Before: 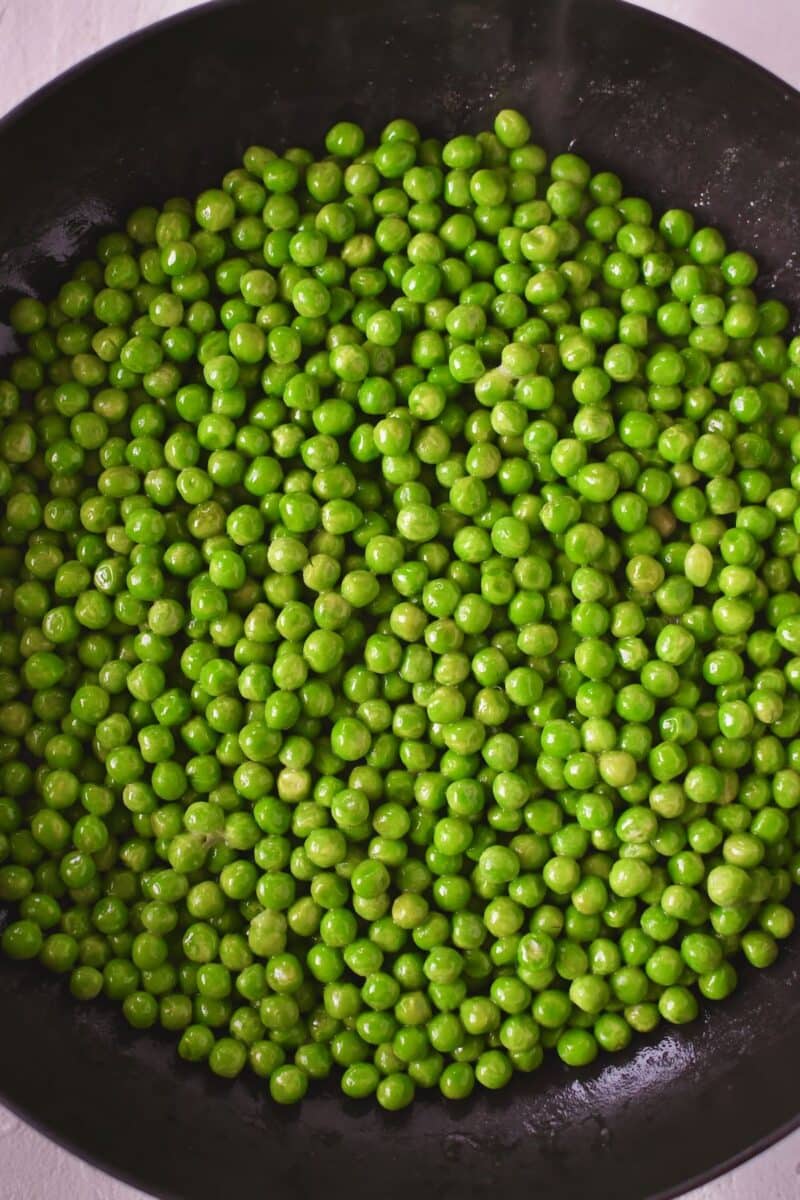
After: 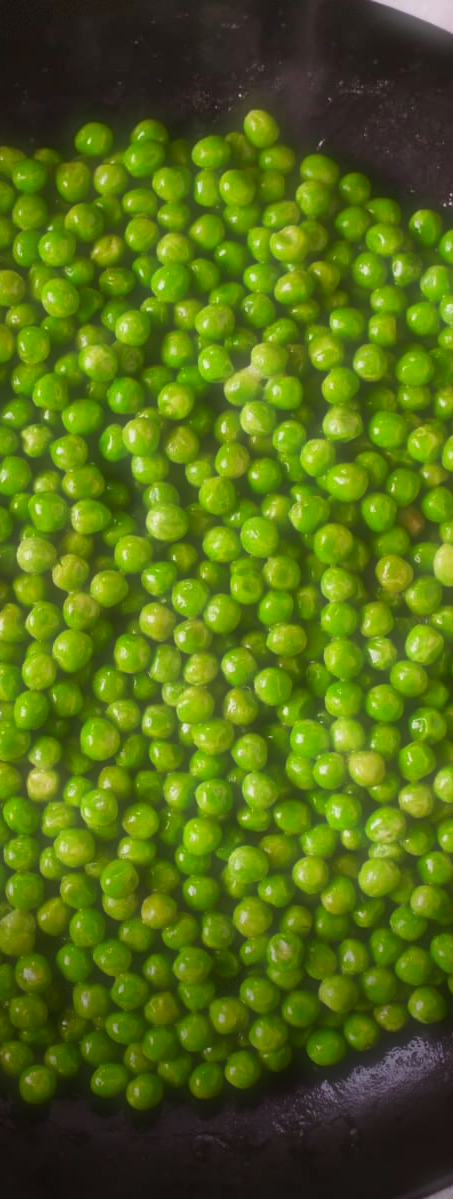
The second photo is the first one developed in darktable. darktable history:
crop: left 31.458%, top 0%, right 11.876%
vignetting: fall-off start 68.33%, fall-off radius 30%, saturation 0.042, center (-0.066, -0.311), width/height ratio 0.992, shape 0.85, dithering 8-bit output
soften: size 60.24%, saturation 65.46%, brightness 0.506 EV, mix 25.7%
contrast brightness saturation: saturation 0.13
white balance: emerald 1
